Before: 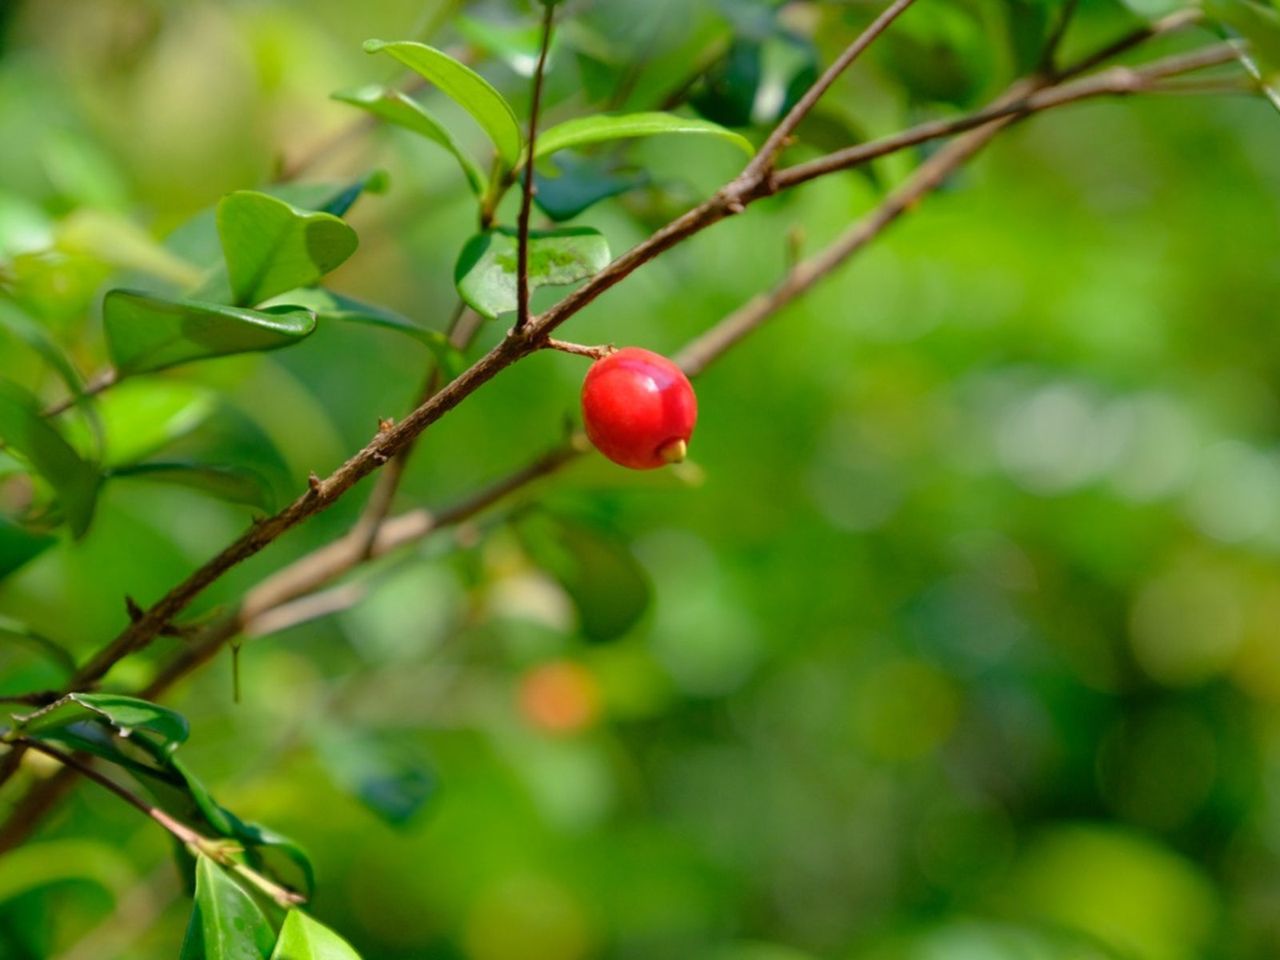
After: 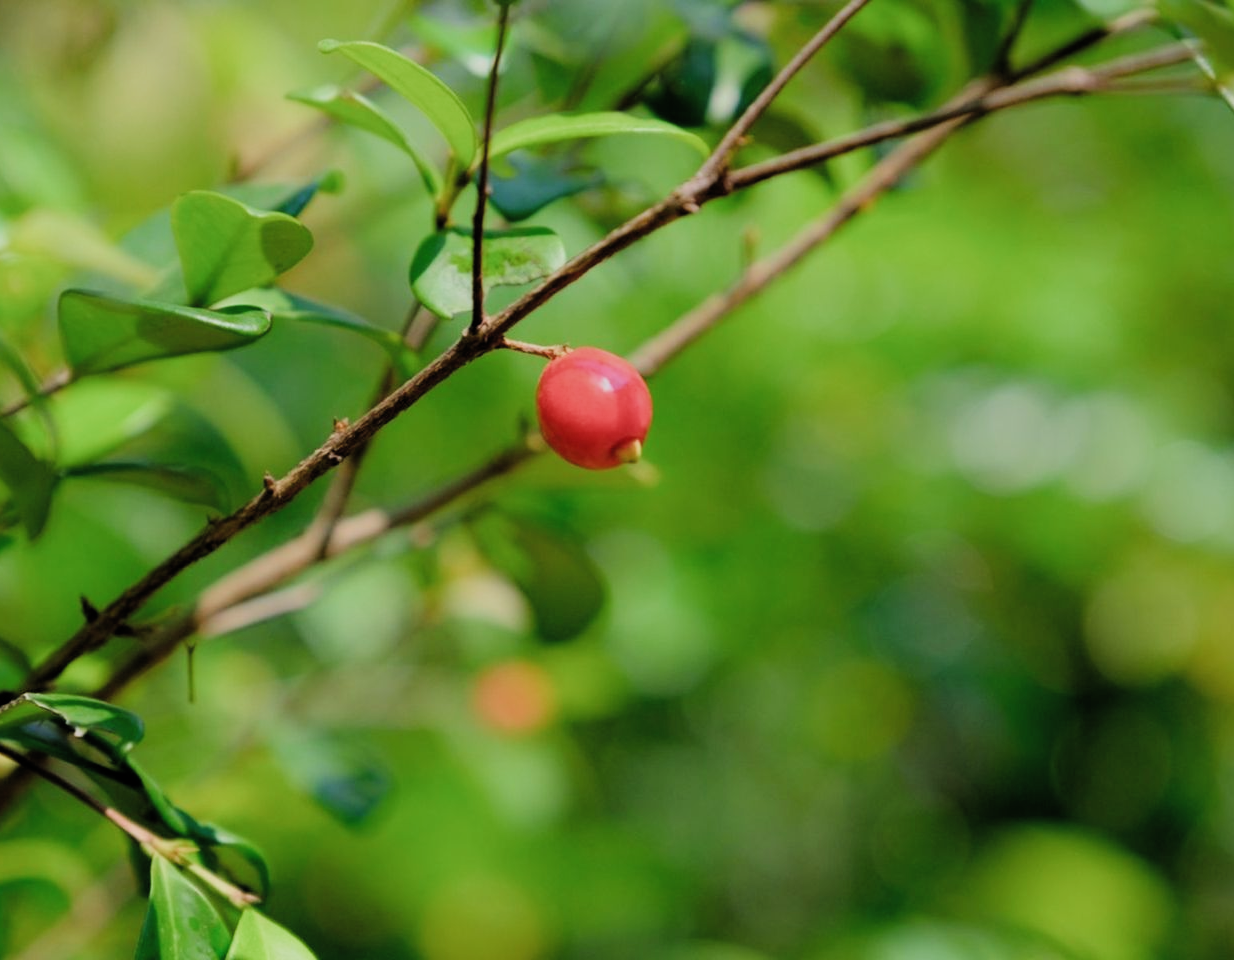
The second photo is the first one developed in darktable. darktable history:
crop and rotate: left 3.525%
filmic rgb: black relative exposure -7.11 EV, white relative exposure 5.38 EV, hardness 3.03, color science v4 (2020)
tone equalizer: -8 EV -0.45 EV, -7 EV -0.416 EV, -6 EV -0.335 EV, -5 EV -0.247 EV, -3 EV 0.24 EV, -2 EV 0.311 EV, -1 EV 0.394 EV, +0 EV 0.447 EV, edges refinement/feathering 500, mask exposure compensation -1.57 EV, preserve details guided filter
